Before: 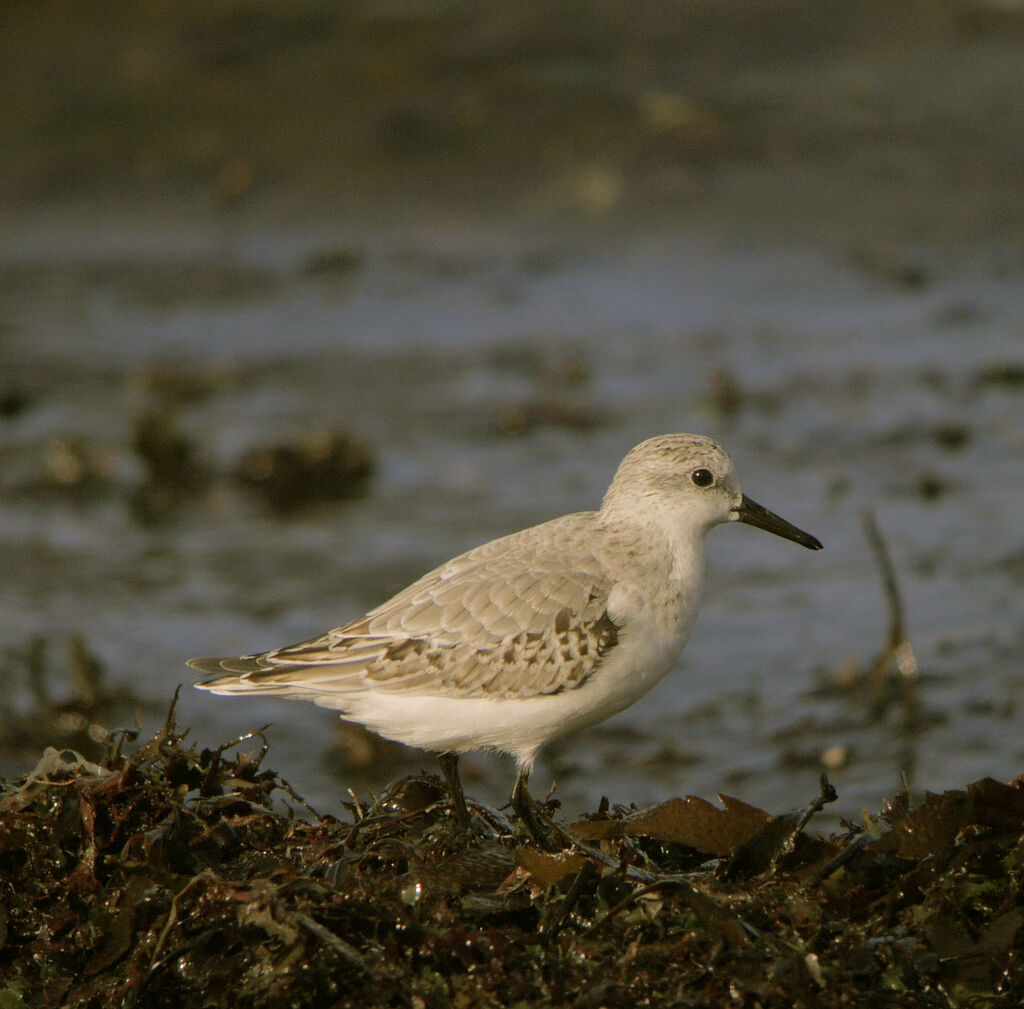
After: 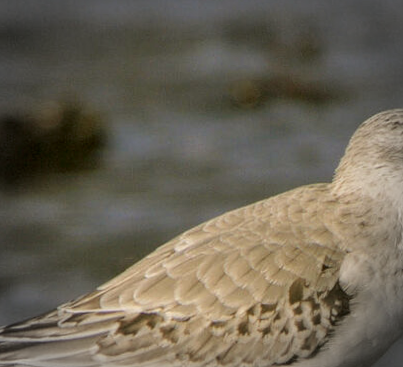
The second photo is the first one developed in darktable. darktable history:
crop: left 30%, top 30%, right 30%, bottom 30%
vignetting: fall-off start 67.15%, brightness -0.442, saturation -0.691, width/height ratio 1.011, unbound false
exposure: exposure -0.04 EV, compensate highlight preservation false
local contrast: on, module defaults
rotate and perspective: rotation -0.013°, lens shift (vertical) -0.027, lens shift (horizontal) 0.178, crop left 0.016, crop right 0.989, crop top 0.082, crop bottom 0.918
tone equalizer: on, module defaults
